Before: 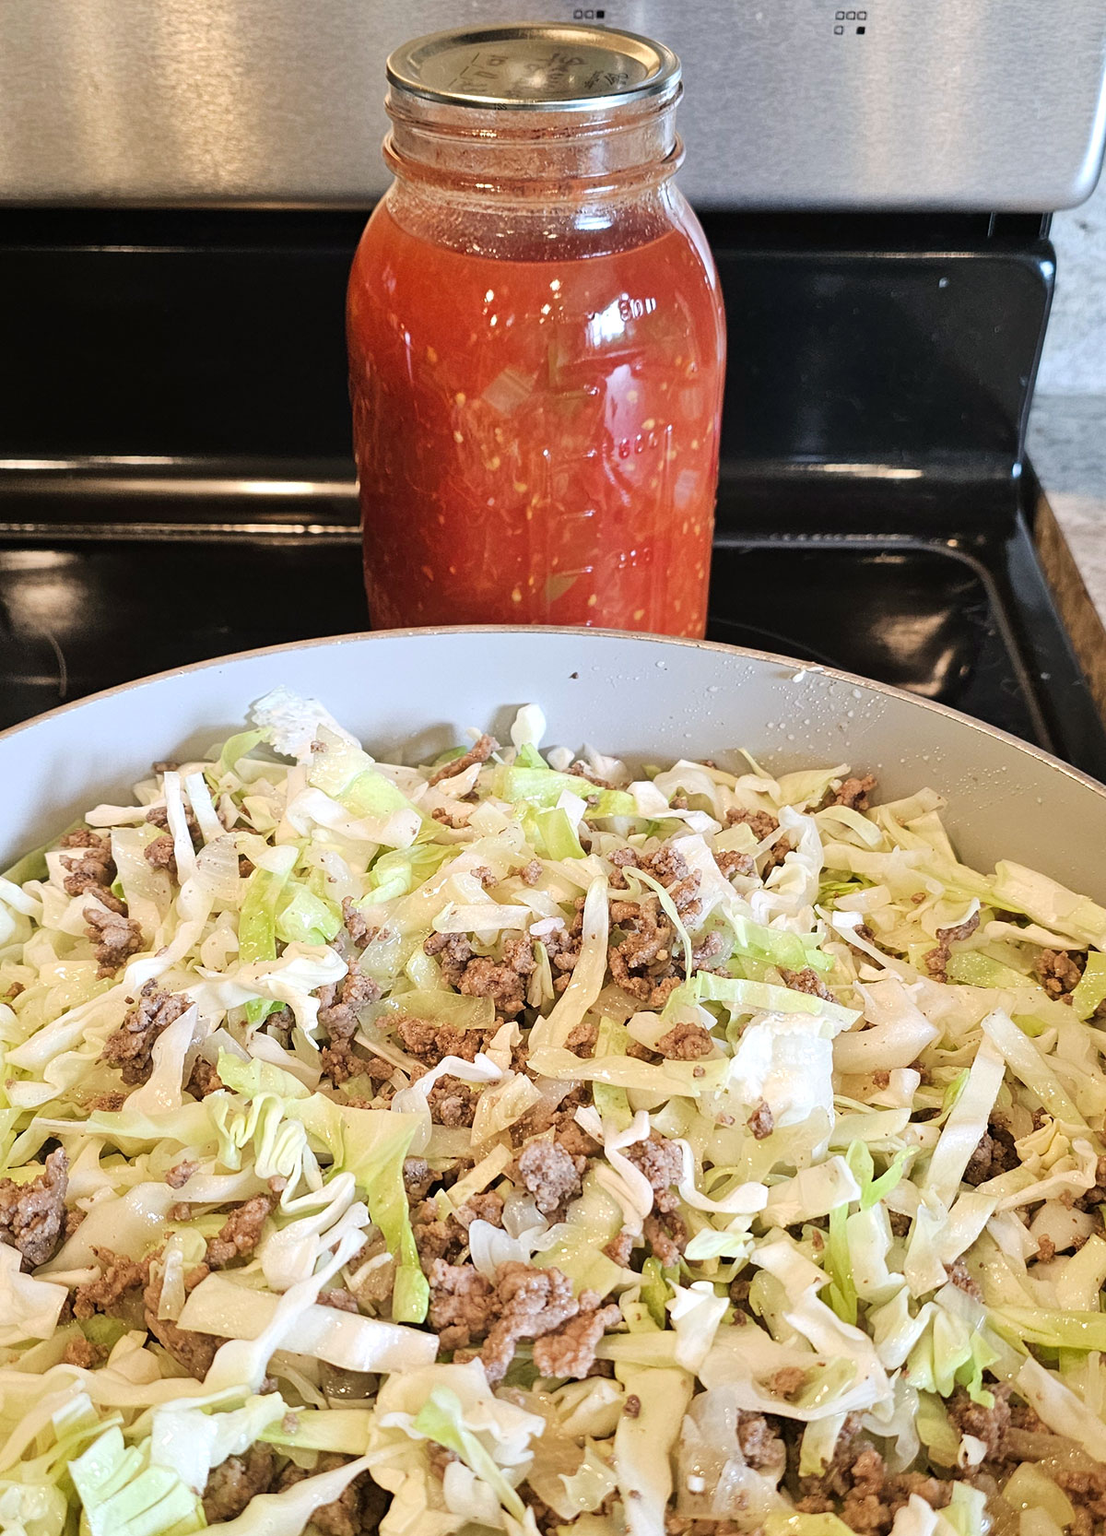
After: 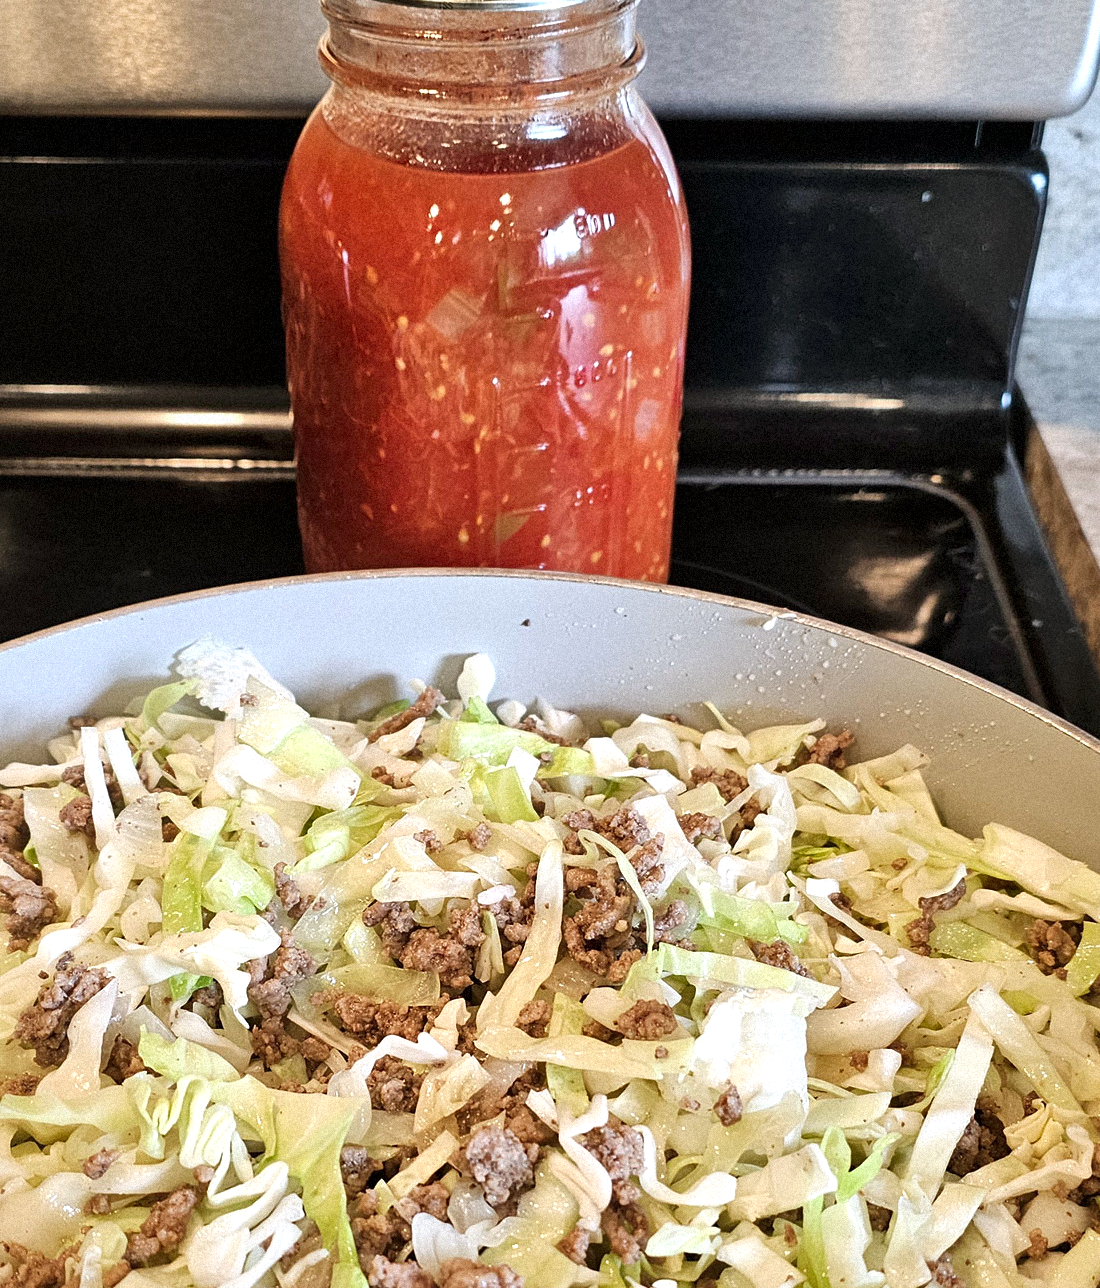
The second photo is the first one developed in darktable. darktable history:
local contrast: mode bilateral grid, contrast 25, coarseness 60, detail 151%, midtone range 0.2
crop: left 8.155%, top 6.611%, bottom 15.385%
grain: mid-tones bias 0%
